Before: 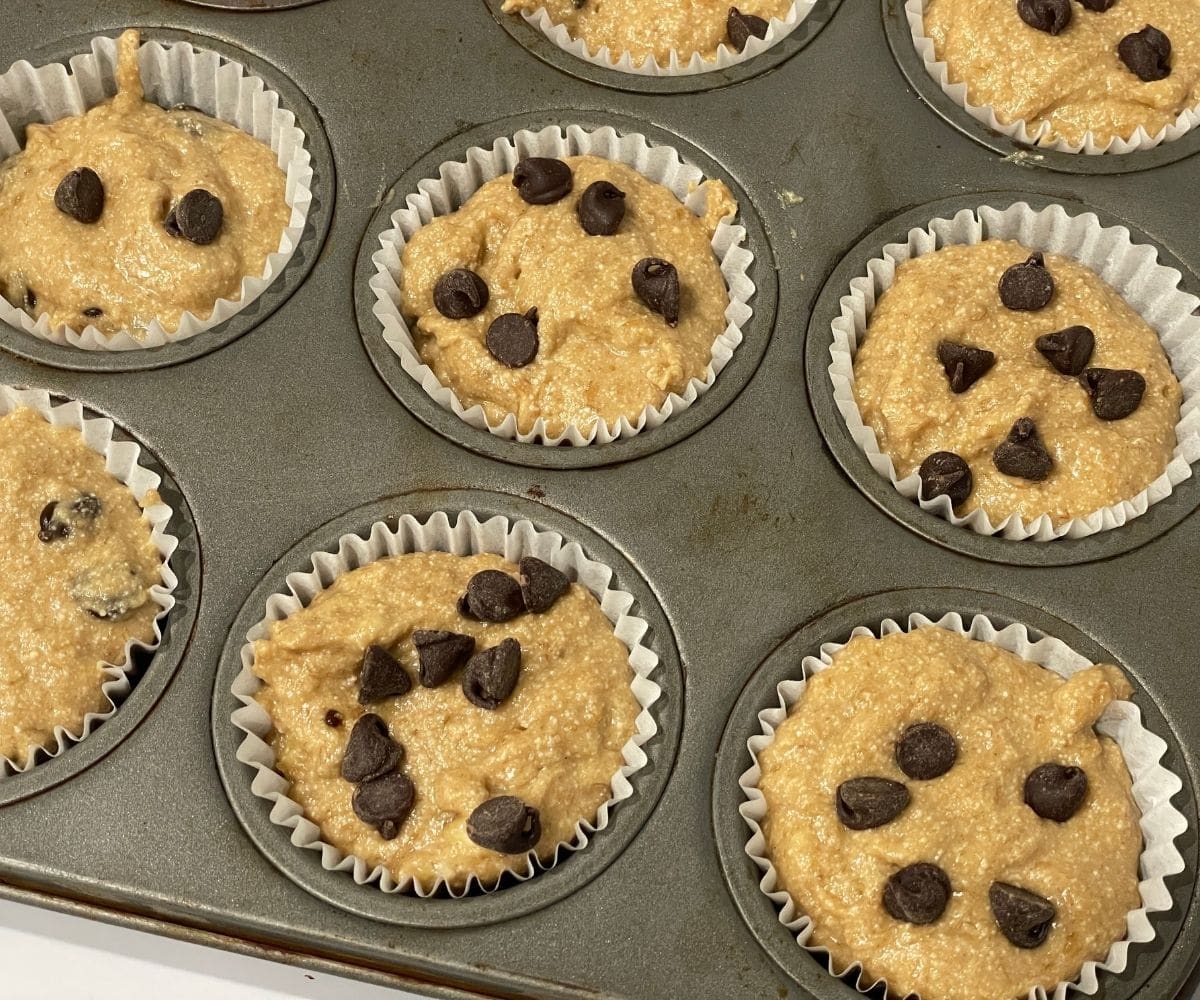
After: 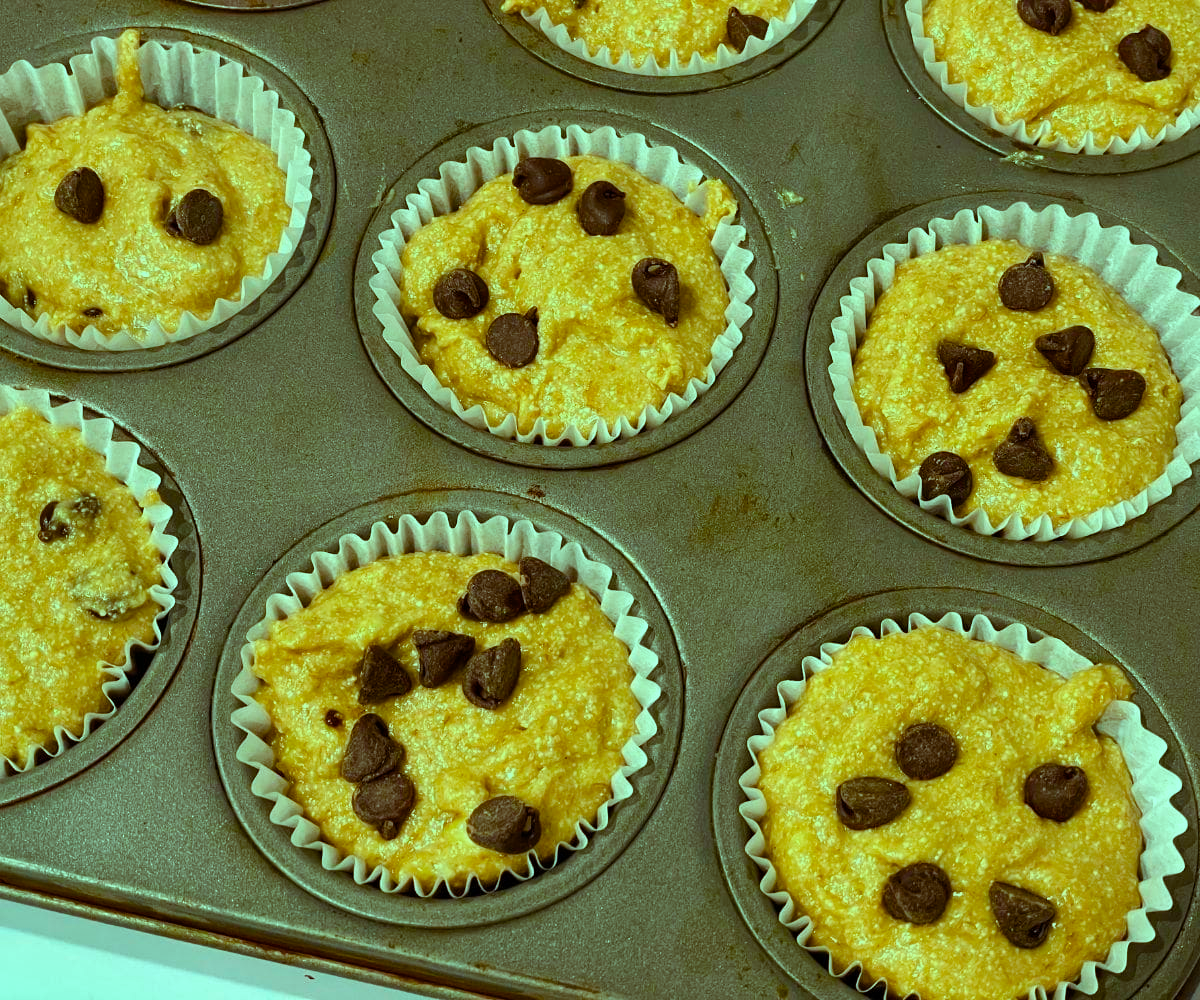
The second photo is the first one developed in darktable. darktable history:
color balance rgb: shadows lift › luminance -20.138%, highlights gain › chroma 7.438%, highlights gain › hue 182.87°, linear chroma grading › global chroma 19.792%, perceptual saturation grading › global saturation 20%, perceptual saturation grading › highlights -25.525%, perceptual saturation grading › shadows 24.851%, global vibrance 34.908%
shadows and highlights: shadows 43.58, white point adjustment -1.43, soften with gaussian
